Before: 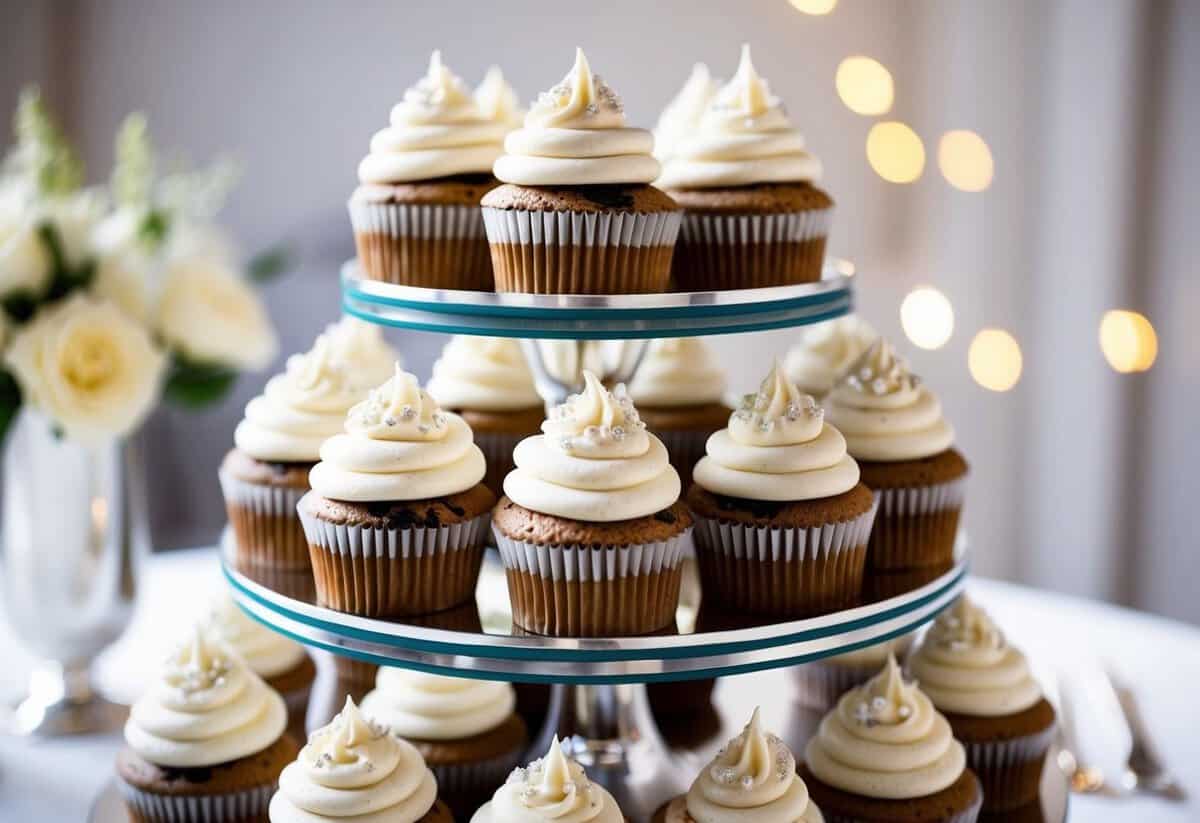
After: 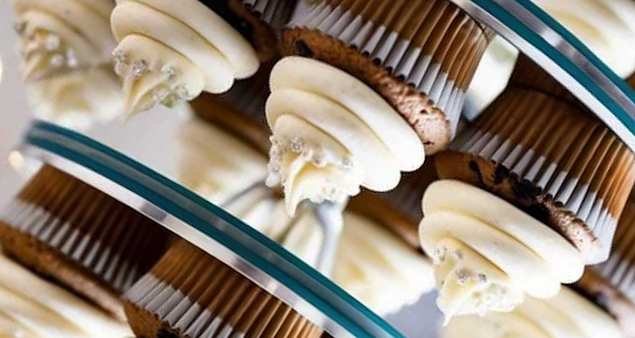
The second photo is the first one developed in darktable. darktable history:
crop and rotate: angle 147.05°, left 9.177%, top 15.661%, right 4.378%, bottom 17.13%
